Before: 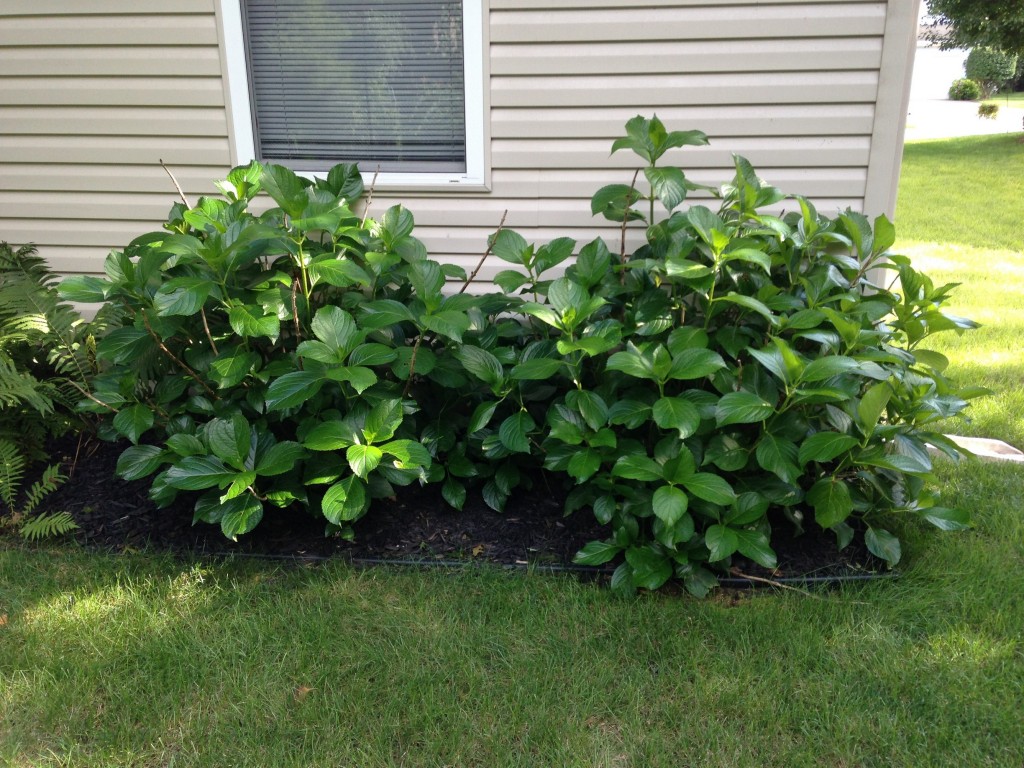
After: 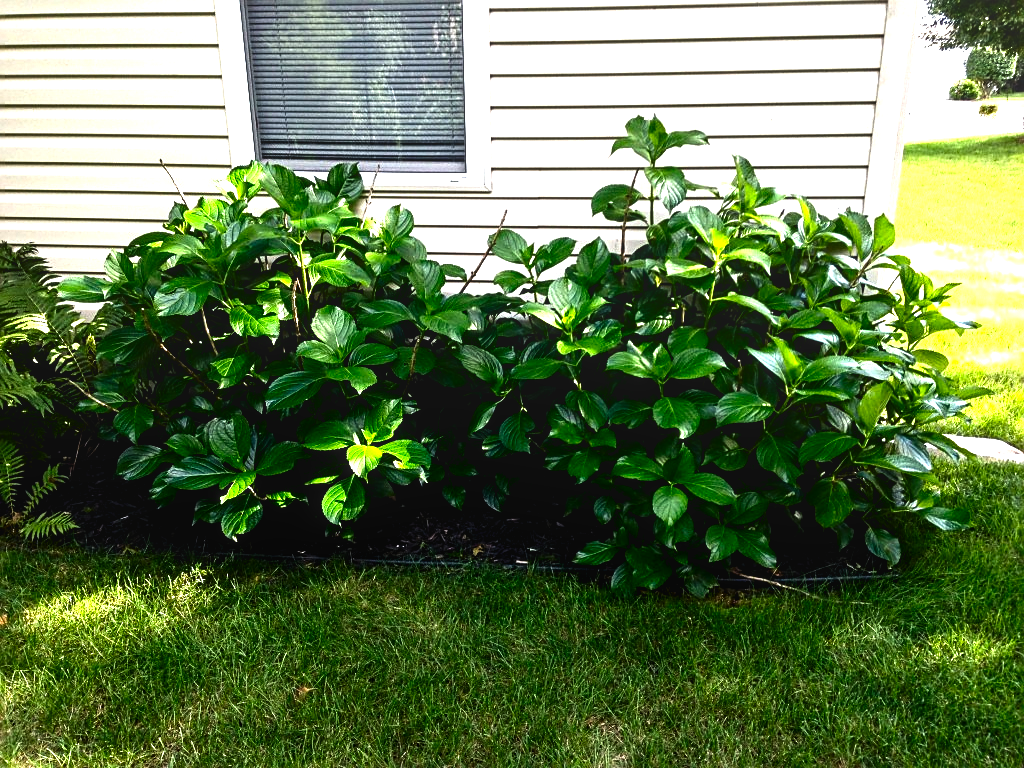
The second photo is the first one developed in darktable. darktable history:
contrast brightness saturation: contrast 0.243, brightness -0.22, saturation 0.144
sharpen: on, module defaults
local contrast: detail 110%
levels: black 0.083%, levels [0.012, 0.367, 0.697]
